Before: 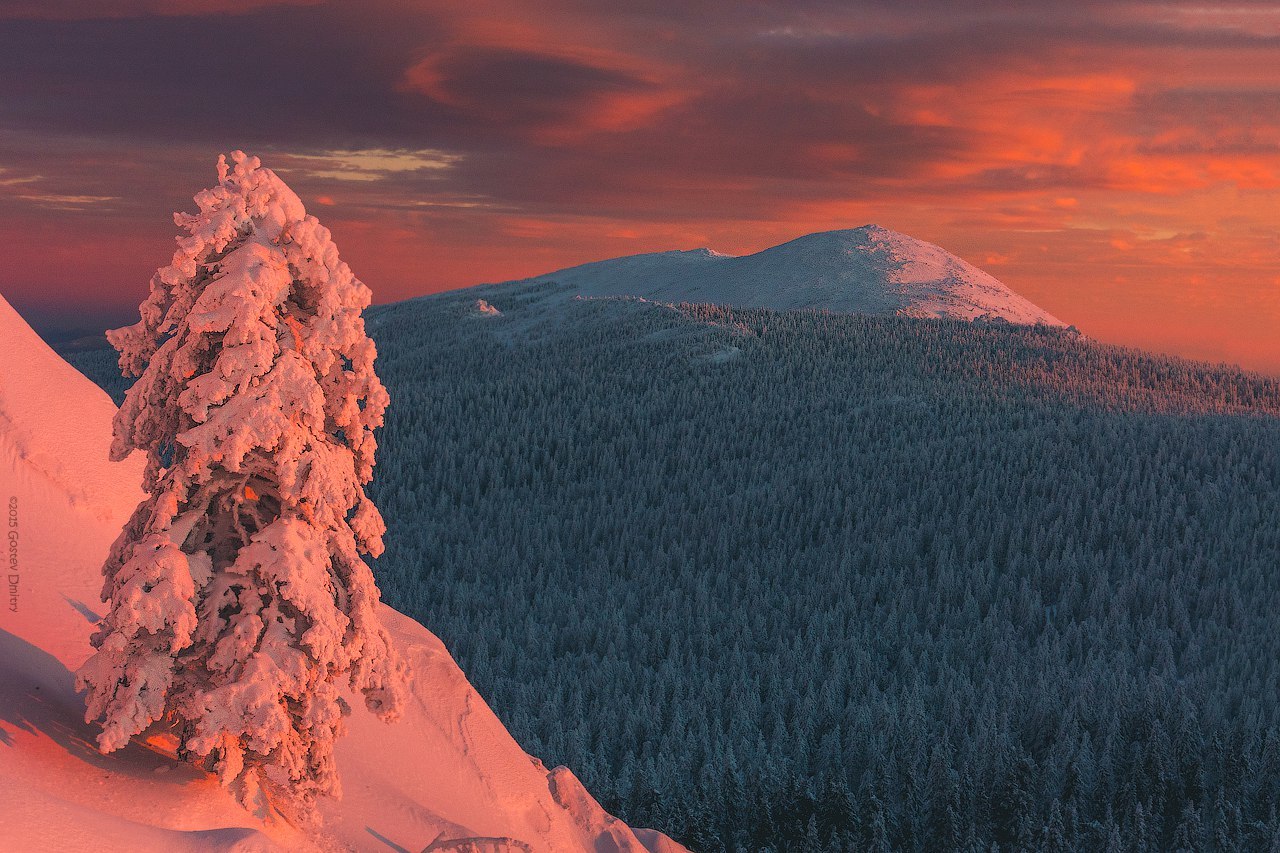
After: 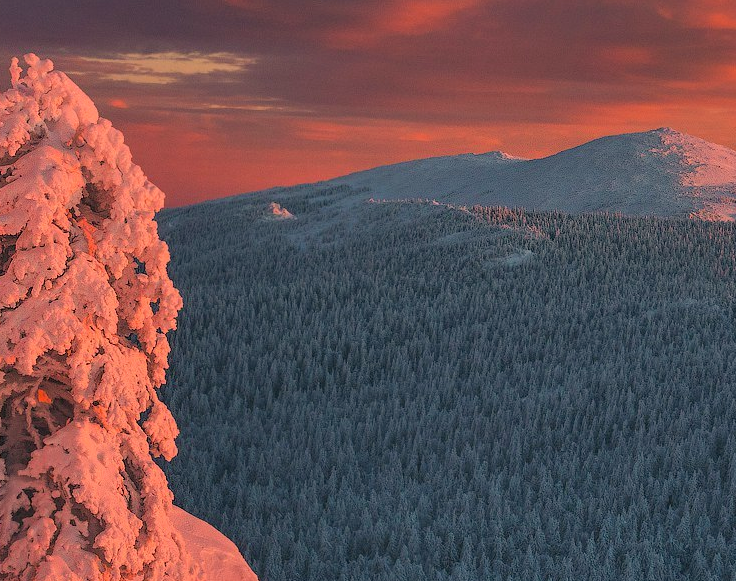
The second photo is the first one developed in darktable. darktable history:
crop: left 16.198%, top 11.402%, right 26.248%, bottom 20.477%
color correction: highlights a* 3.82, highlights b* 5.09
shadows and highlights: low approximation 0.01, soften with gaussian
